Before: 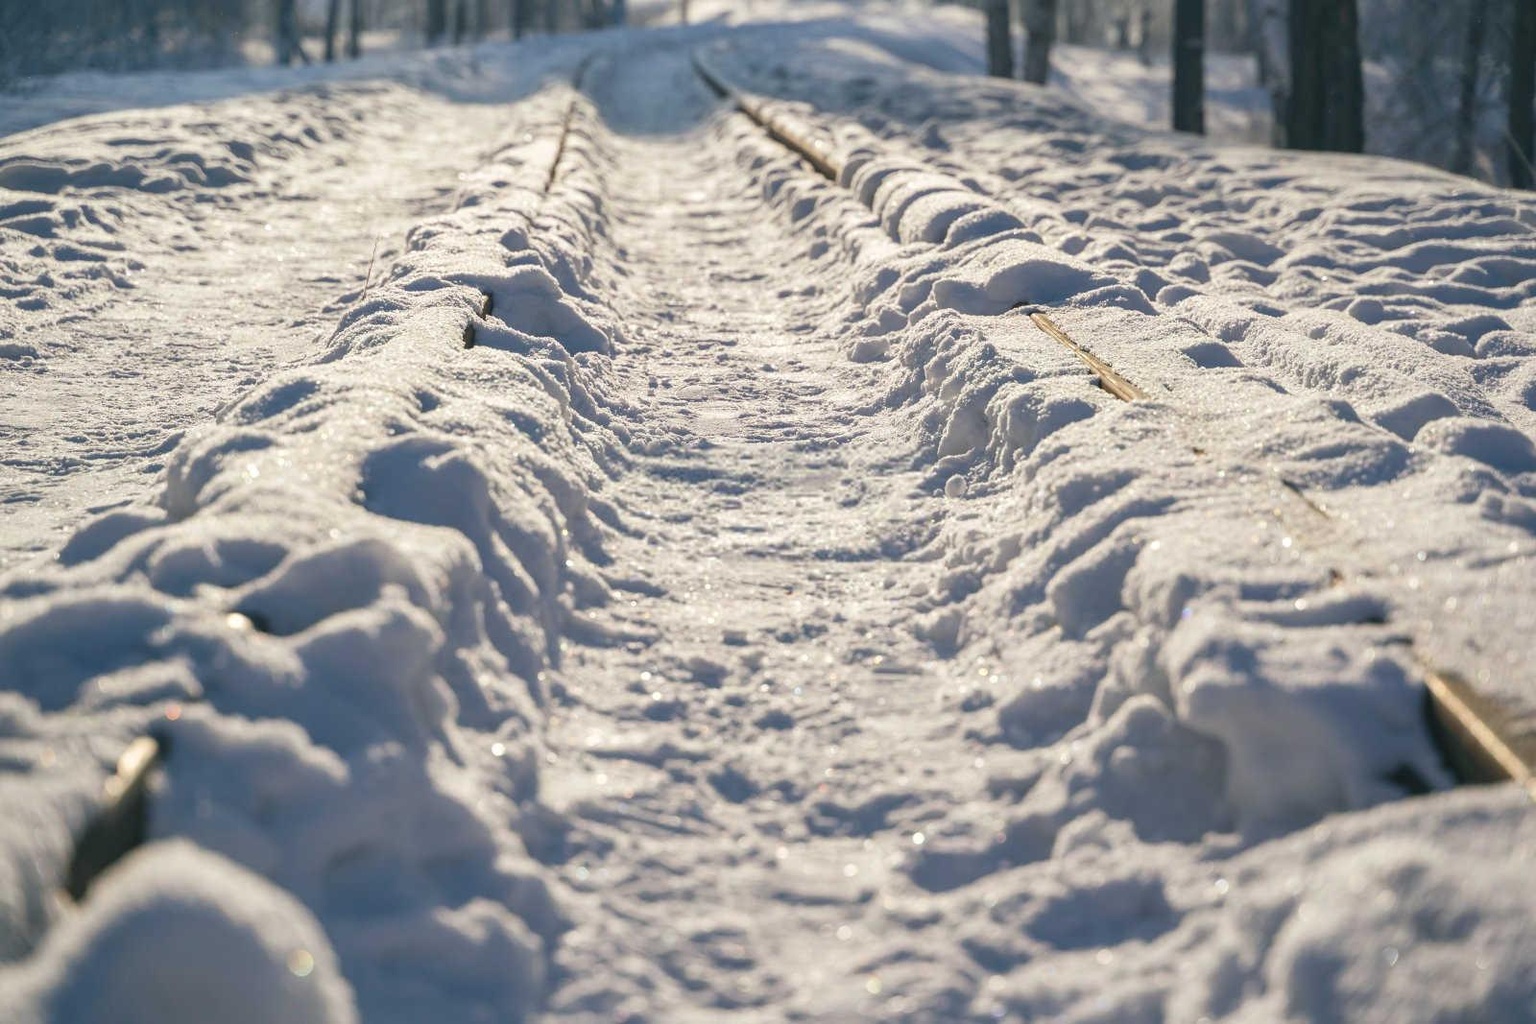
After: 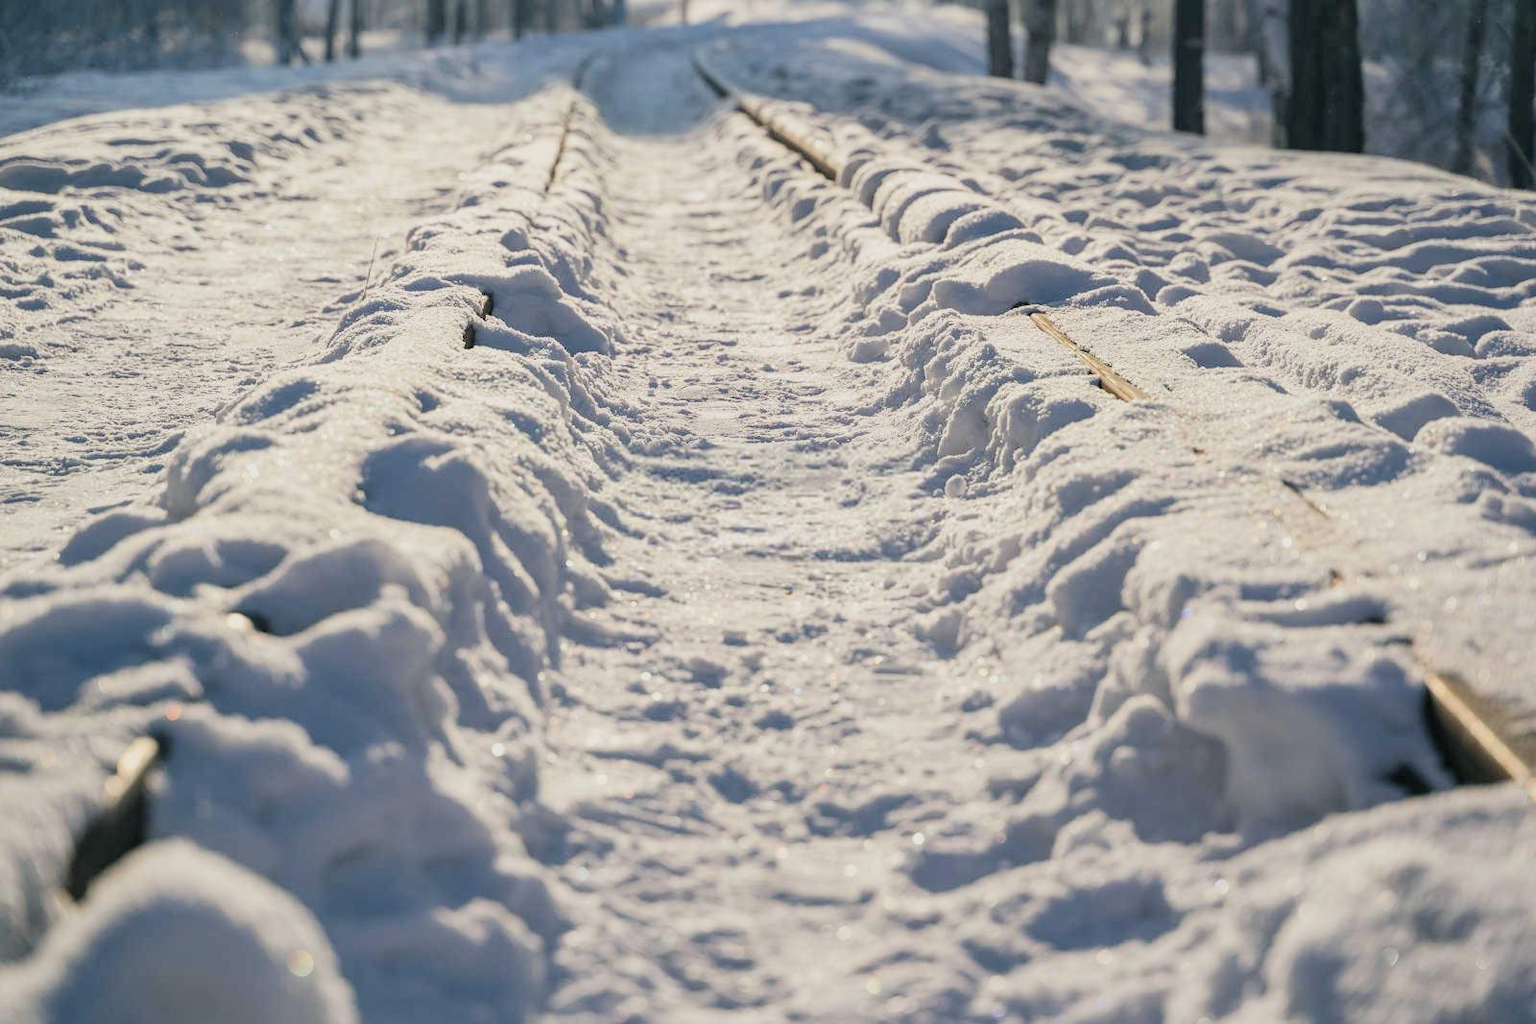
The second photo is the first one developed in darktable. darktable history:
filmic rgb: black relative exposure -7.65 EV, white relative exposure 4.56 EV, hardness 3.61, color science v6 (2022)
shadows and highlights: radius 44.78, white point adjustment 6.64, compress 79.65%, highlights color adjustment 78.42%, soften with gaussian
